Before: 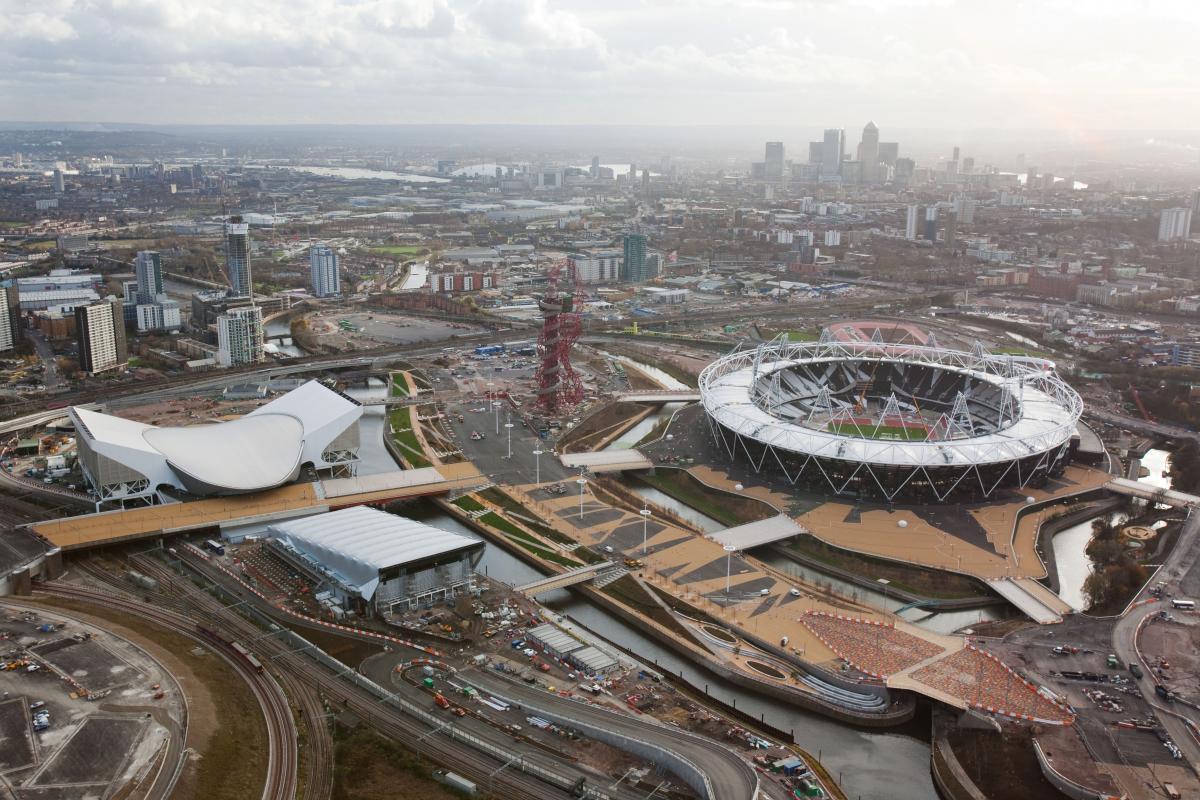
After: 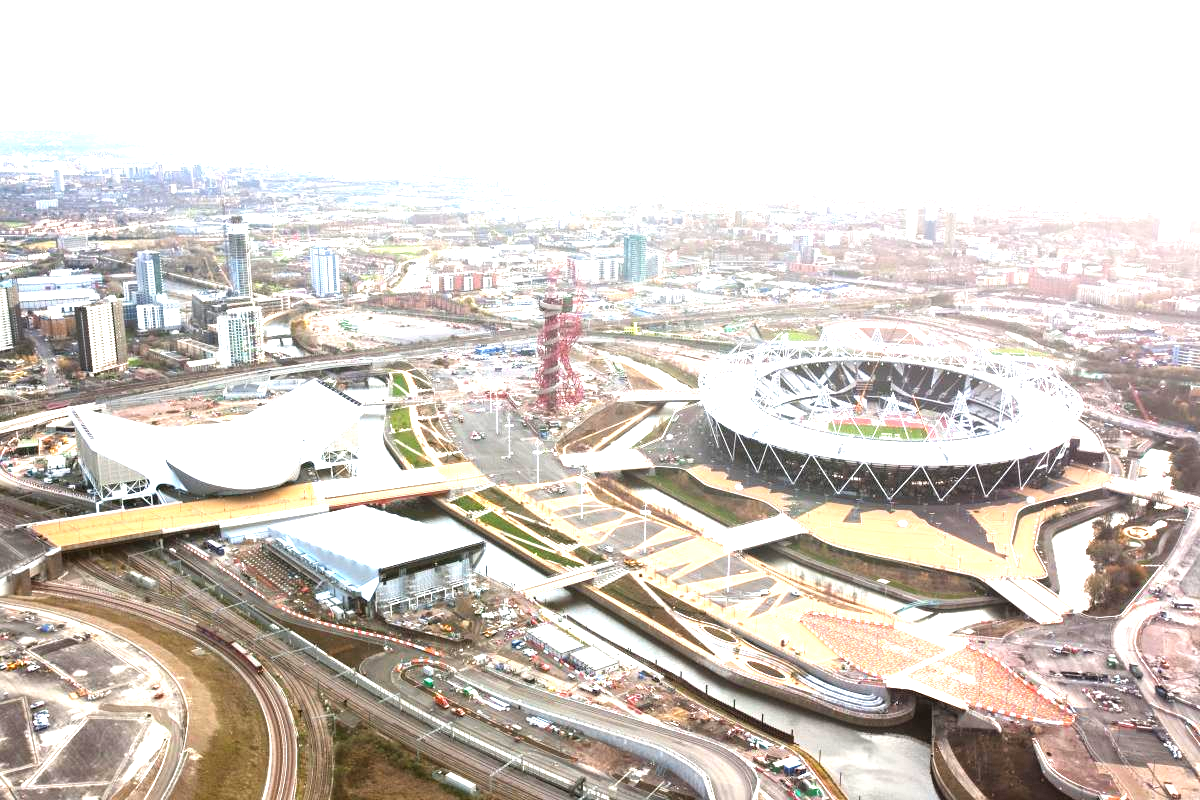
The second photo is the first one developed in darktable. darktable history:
exposure: exposure 1.512 EV, compensate highlight preservation false
tone equalizer: -8 EV -0.712 EV, -7 EV -0.706 EV, -6 EV -0.614 EV, -5 EV -0.4 EV, -3 EV 0.385 EV, -2 EV 0.6 EV, -1 EV 0.695 EV, +0 EV 0.724 EV
